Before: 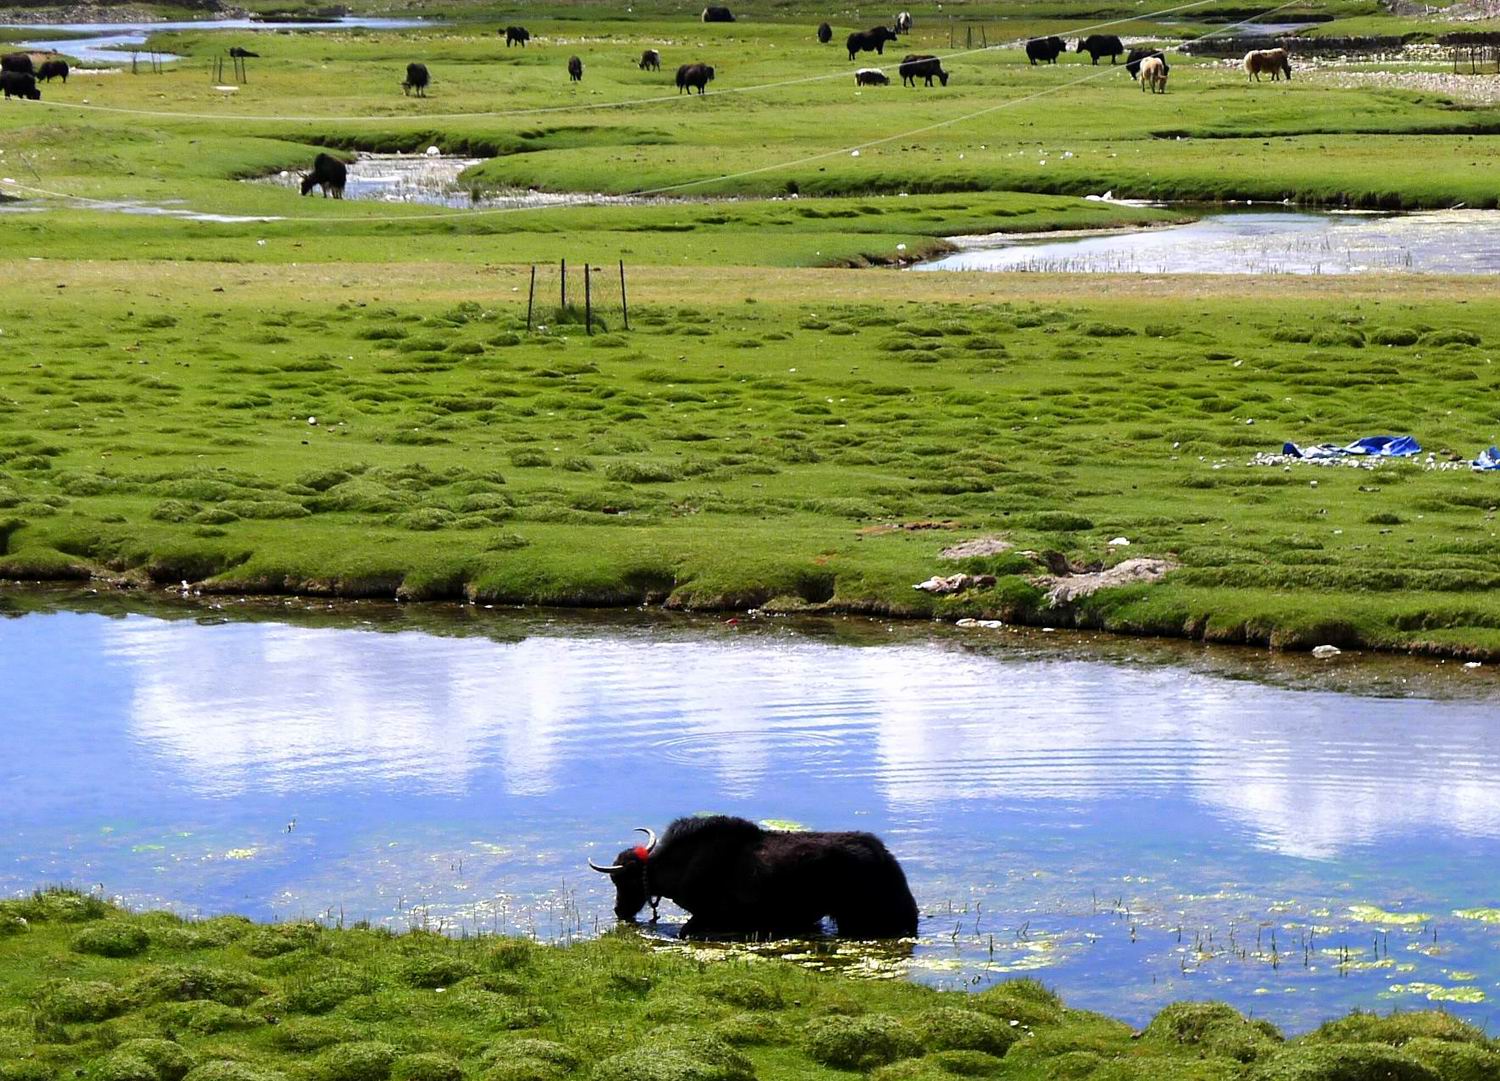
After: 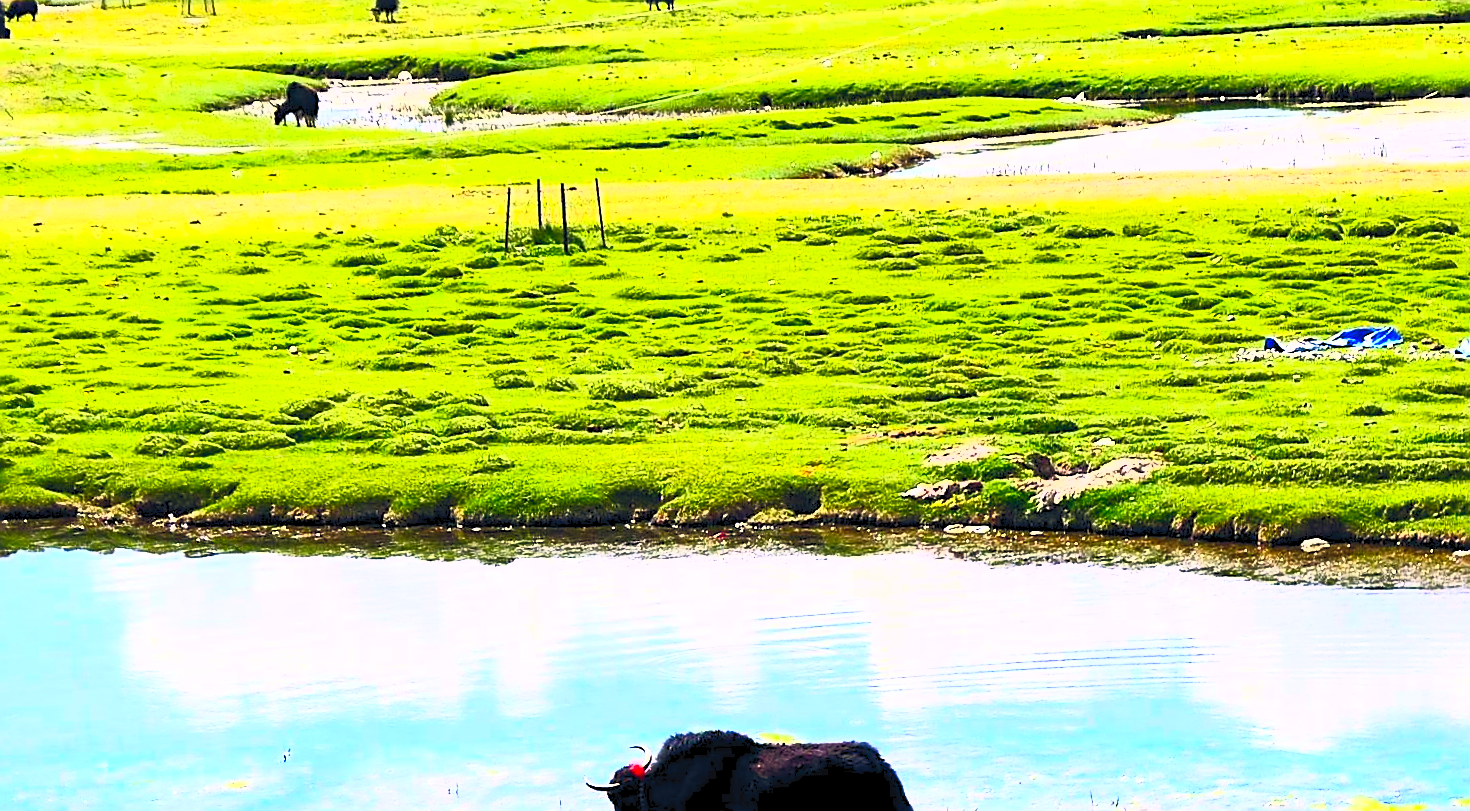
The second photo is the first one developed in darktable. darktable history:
rotate and perspective: rotation -2°, crop left 0.022, crop right 0.978, crop top 0.049, crop bottom 0.951
crop and rotate: top 5.667%, bottom 14.937%
sharpen: amount 0.901
color balance rgb: shadows lift › hue 87.51°, highlights gain › chroma 1.62%, highlights gain › hue 55.1°, global offset › chroma 0.06%, global offset › hue 253.66°, linear chroma grading › global chroma 0.5%
contrast brightness saturation: contrast 1, brightness 1, saturation 1
